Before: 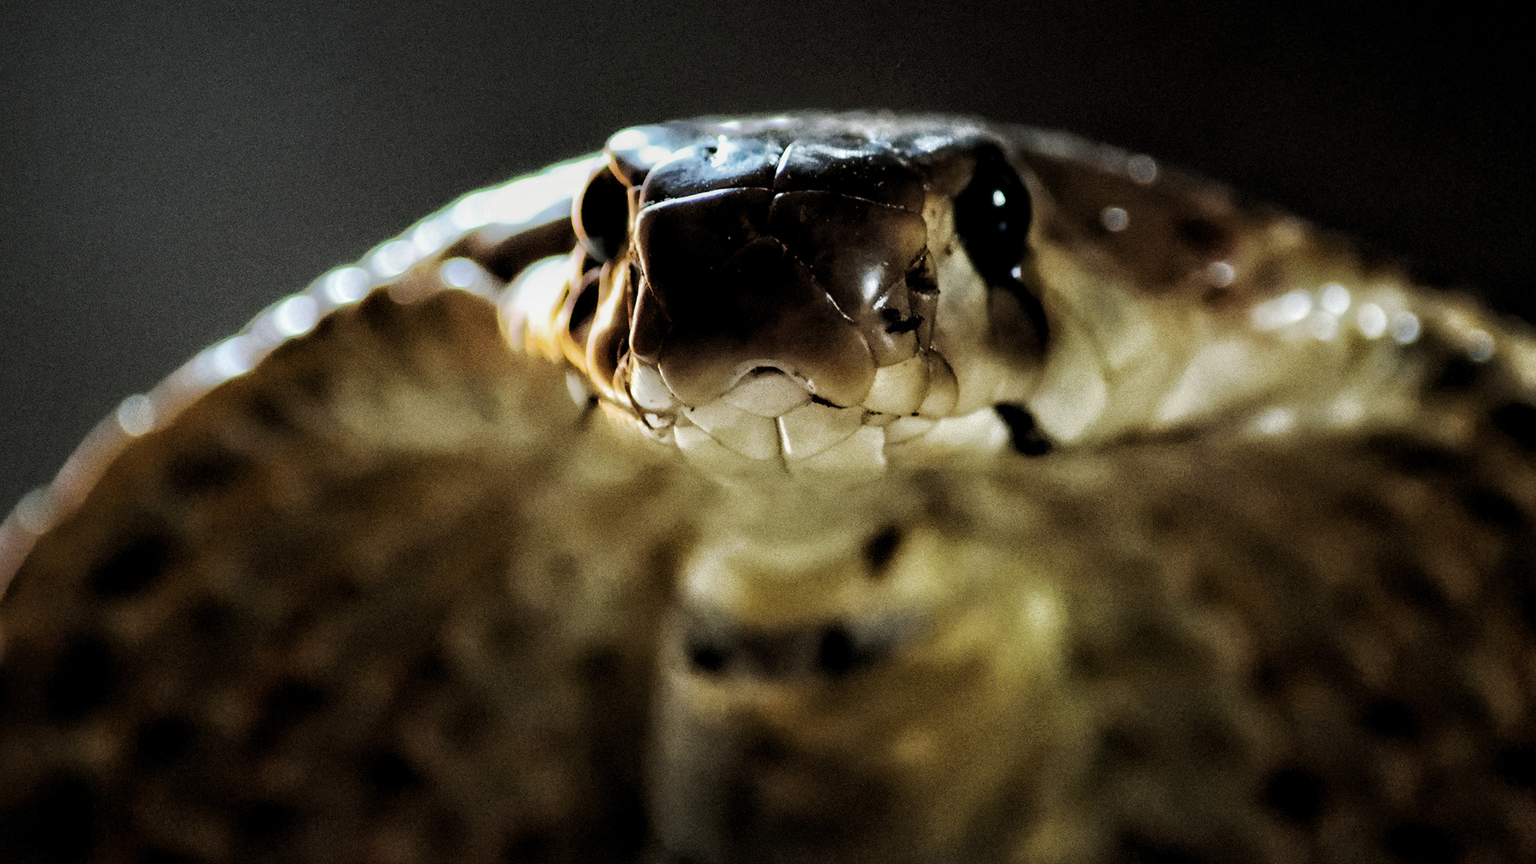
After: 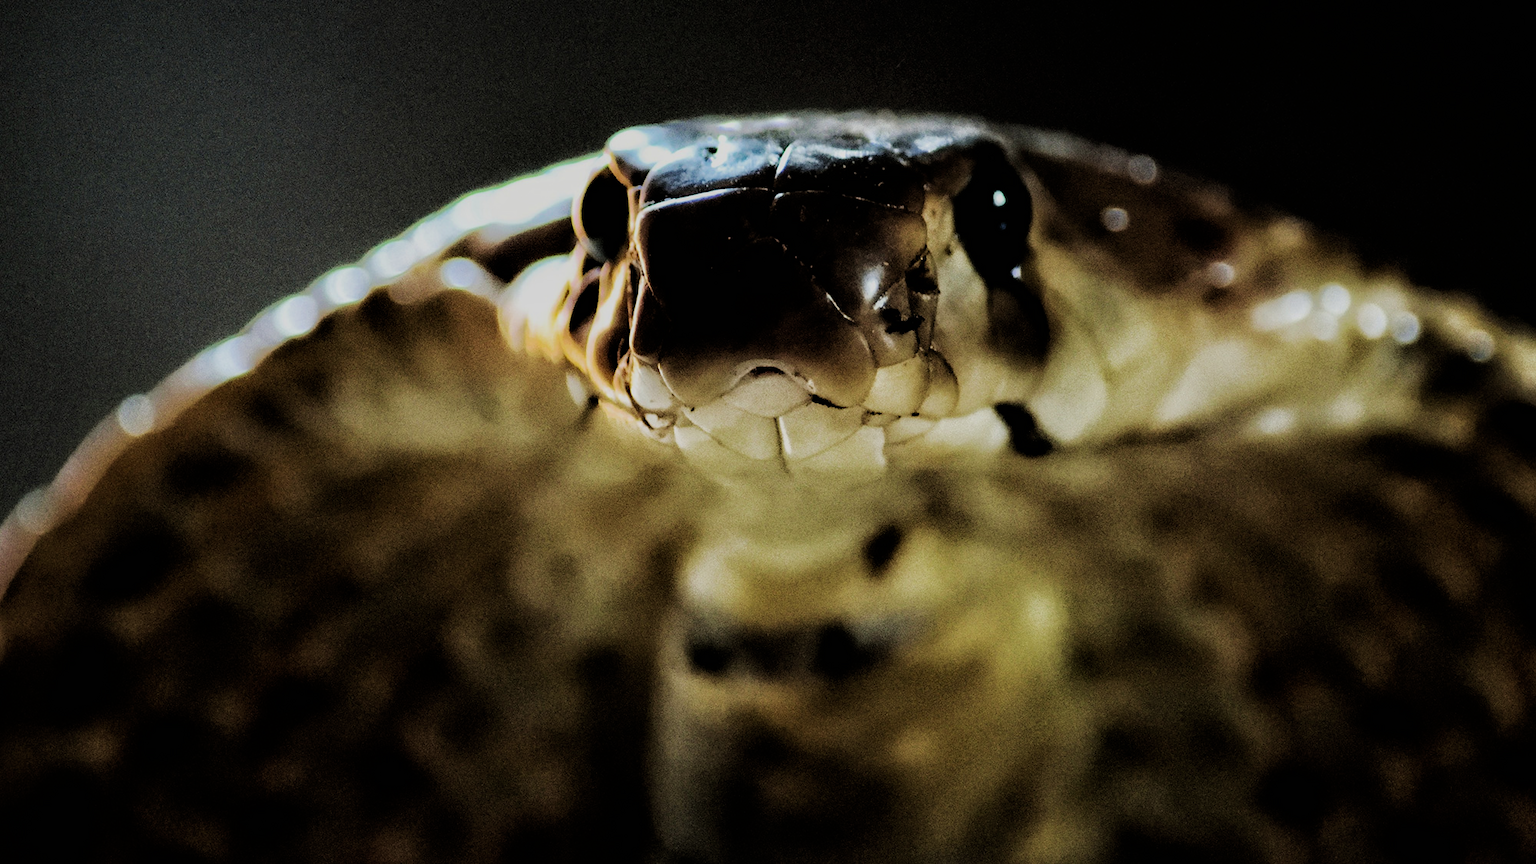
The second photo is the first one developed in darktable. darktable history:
shadows and highlights: shadows 0.664, highlights 41.94
filmic rgb: black relative exposure -8.53 EV, white relative exposure 5.52 EV, hardness 3.39, contrast 1.022
velvia: on, module defaults
